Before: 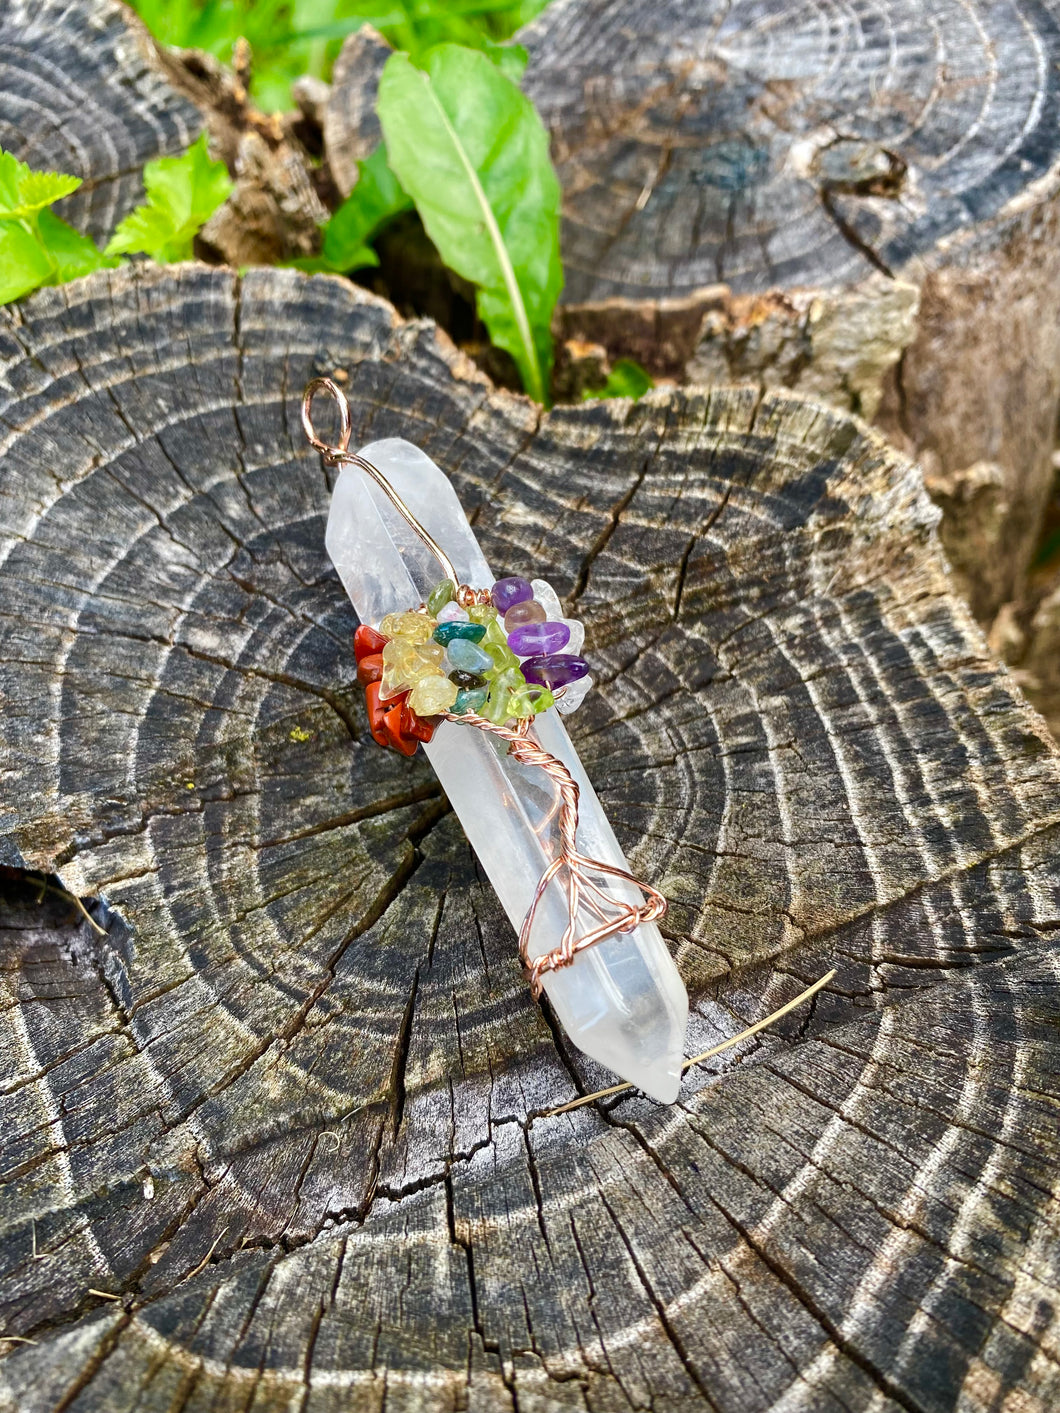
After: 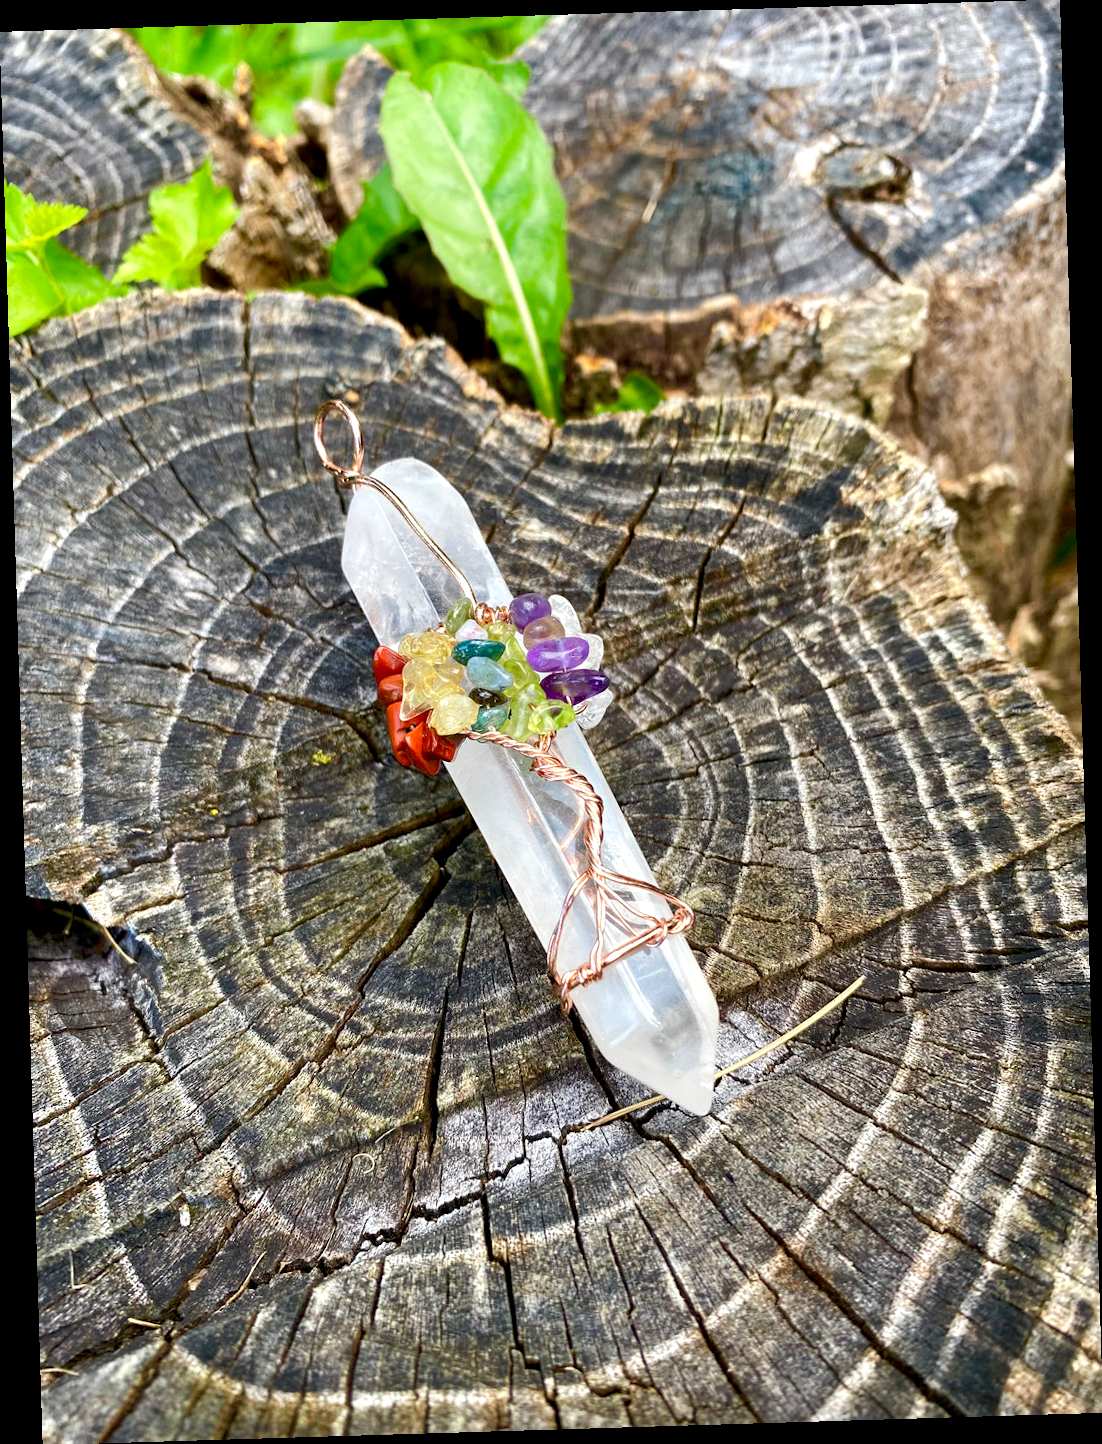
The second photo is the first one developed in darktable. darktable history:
exposure: black level correction 0.005, exposure 0.286 EV, compensate highlight preservation false
rotate and perspective: rotation -1.75°, automatic cropping off
